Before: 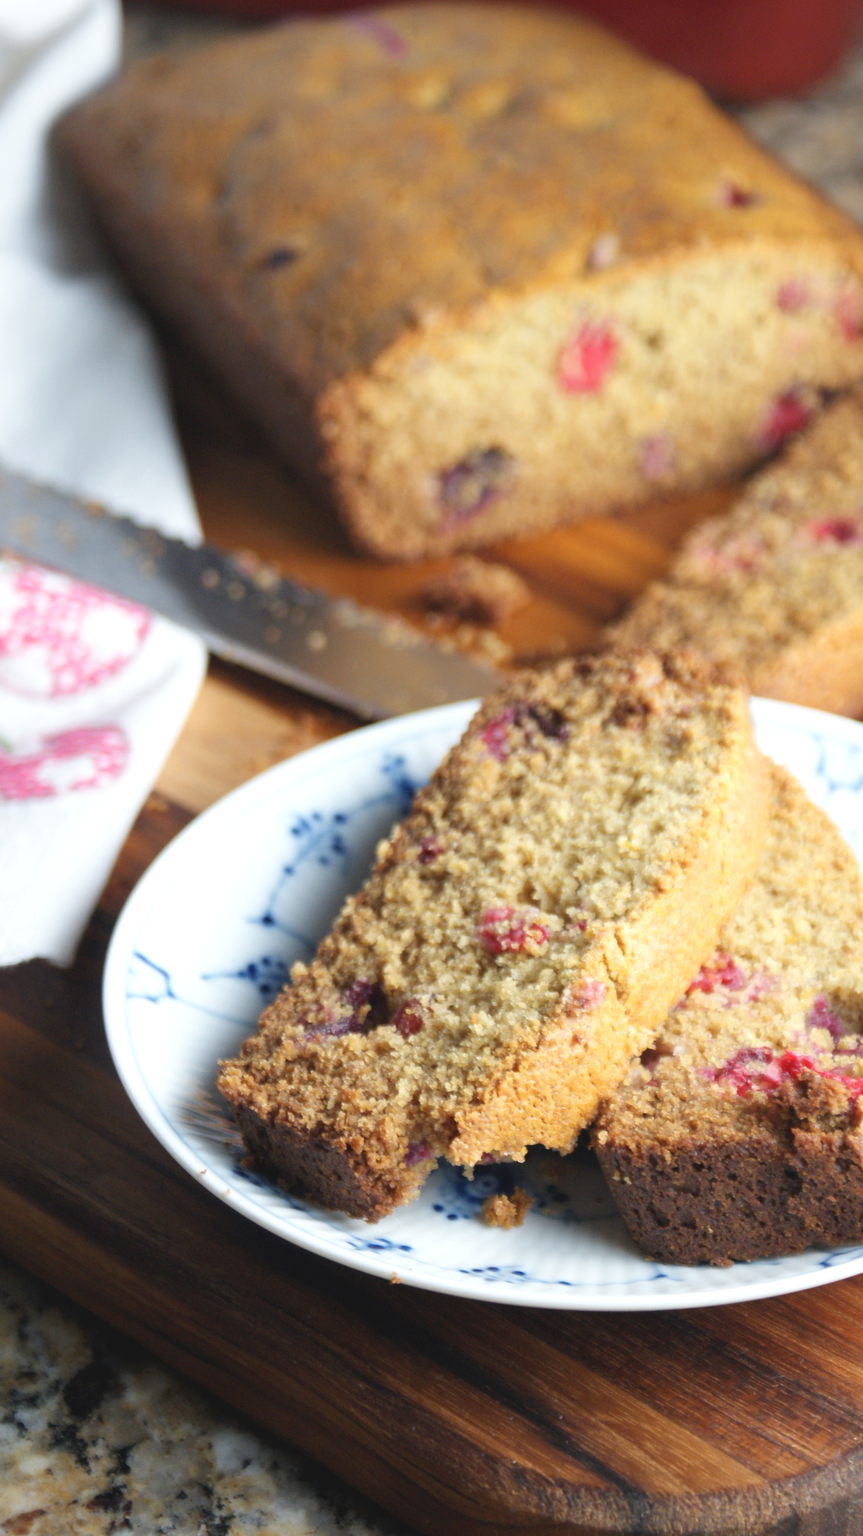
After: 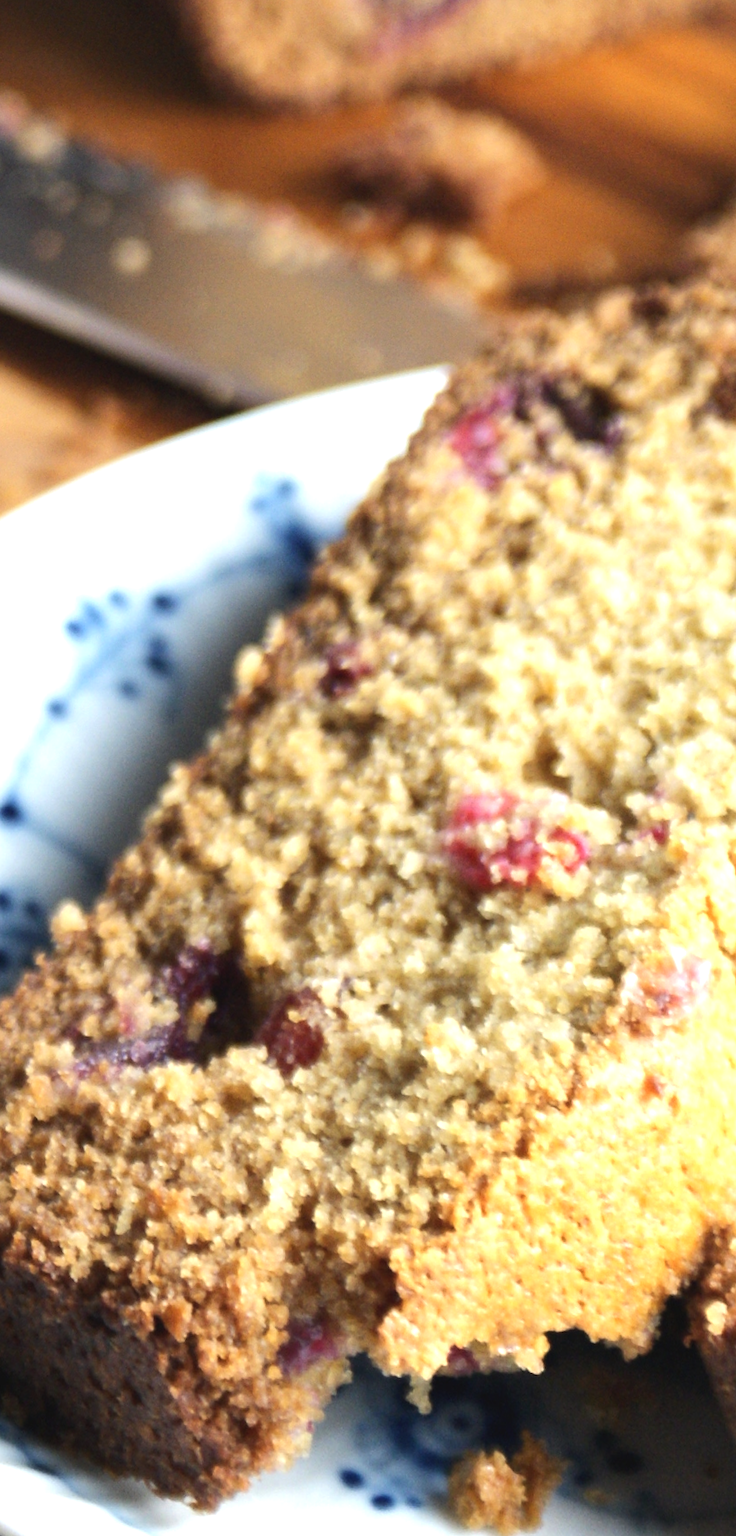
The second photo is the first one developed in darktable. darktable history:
crop: left 25%, top 25%, right 25%, bottom 25%
tone equalizer: -8 EV -0.75 EV, -7 EV -0.7 EV, -6 EV -0.6 EV, -5 EV -0.4 EV, -3 EV 0.4 EV, -2 EV 0.6 EV, -1 EV 0.7 EV, +0 EV 0.75 EV, edges refinement/feathering 500, mask exposure compensation -1.57 EV, preserve details no
rotate and perspective: rotation 0.72°, lens shift (vertical) -0.352, lens shift (horizontal) -0.051, crop left 0.152, crop right 0.859, crop top 0.019, crop bottom 0.964
